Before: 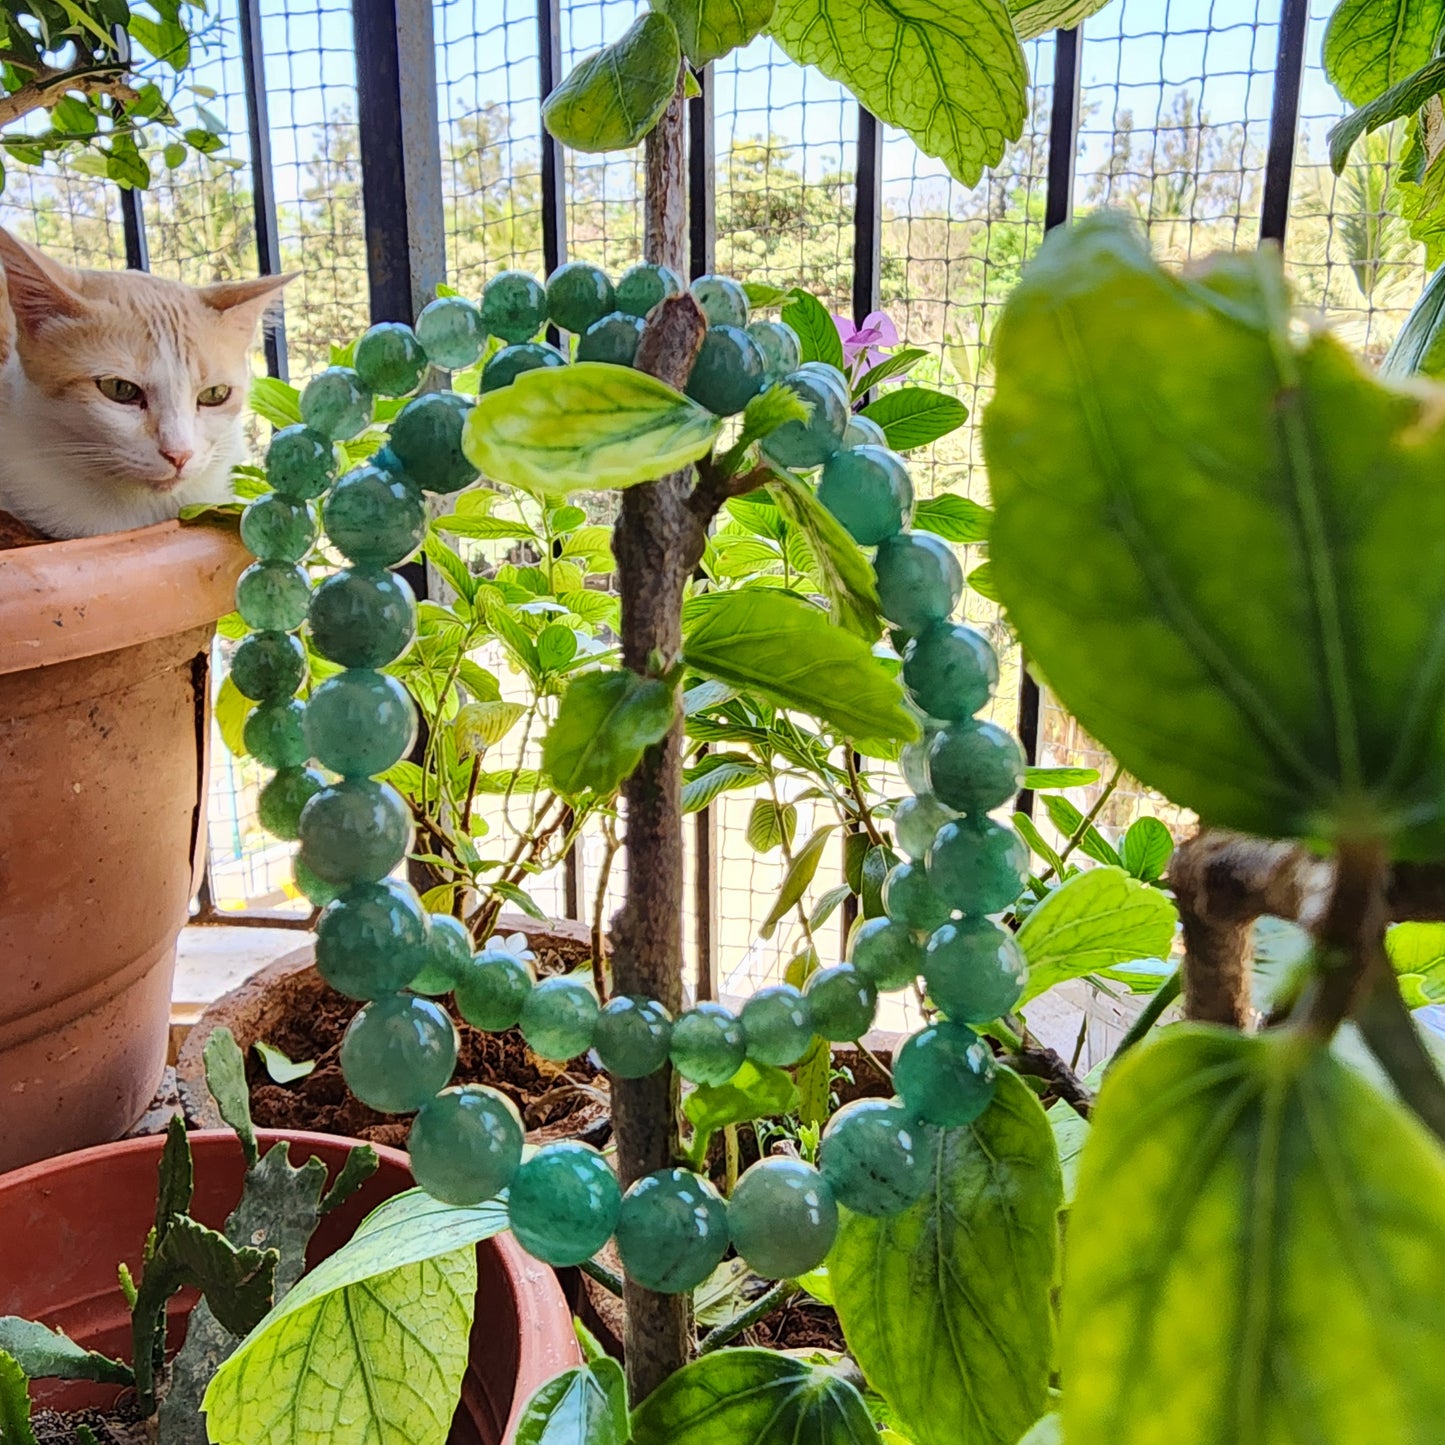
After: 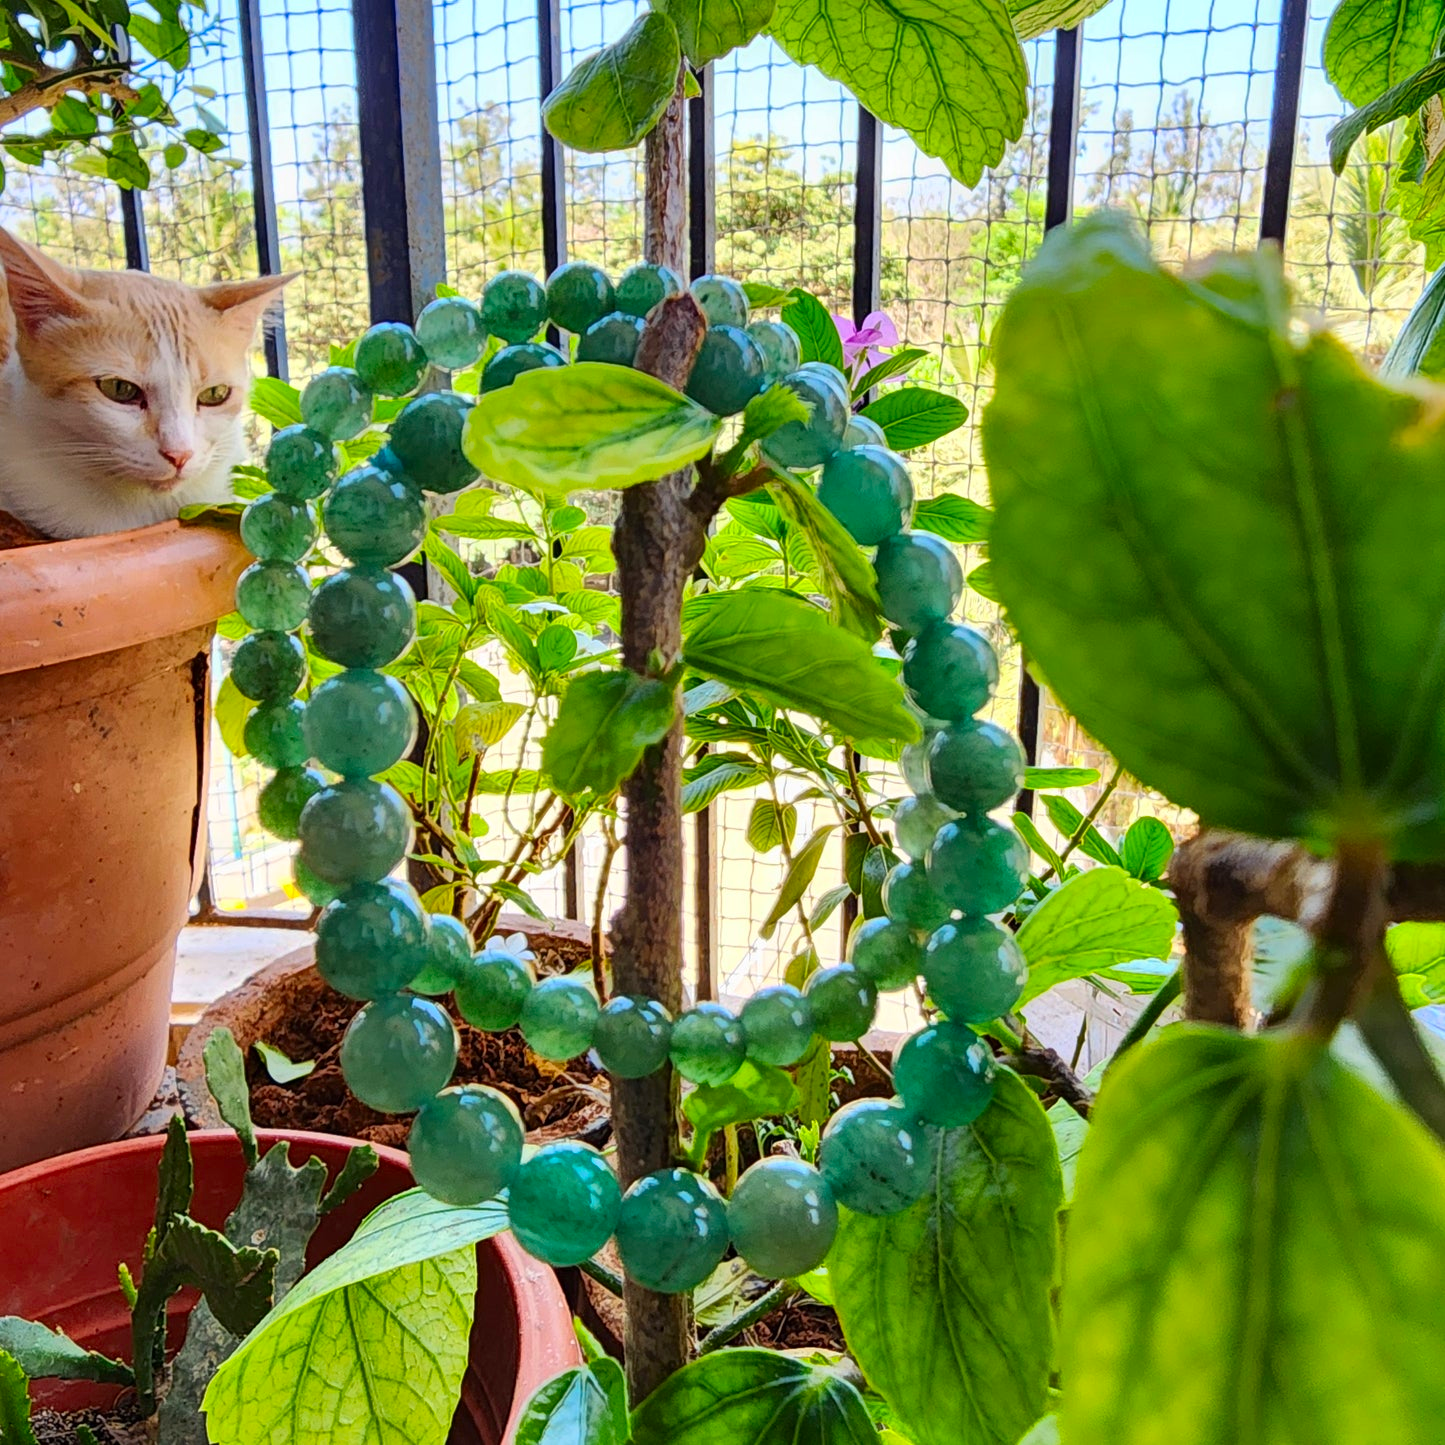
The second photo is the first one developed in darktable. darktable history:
color correction: highlights b* 0.038, saturation 1.35
